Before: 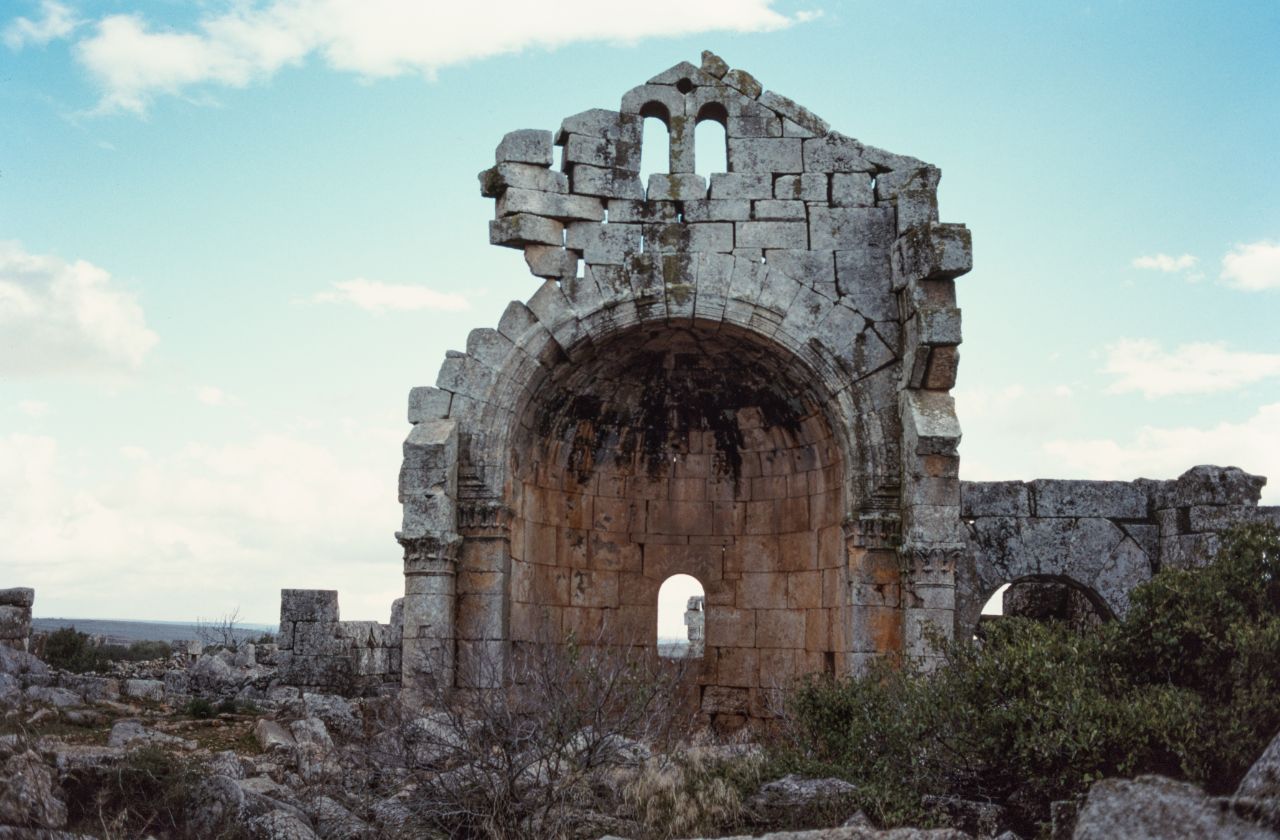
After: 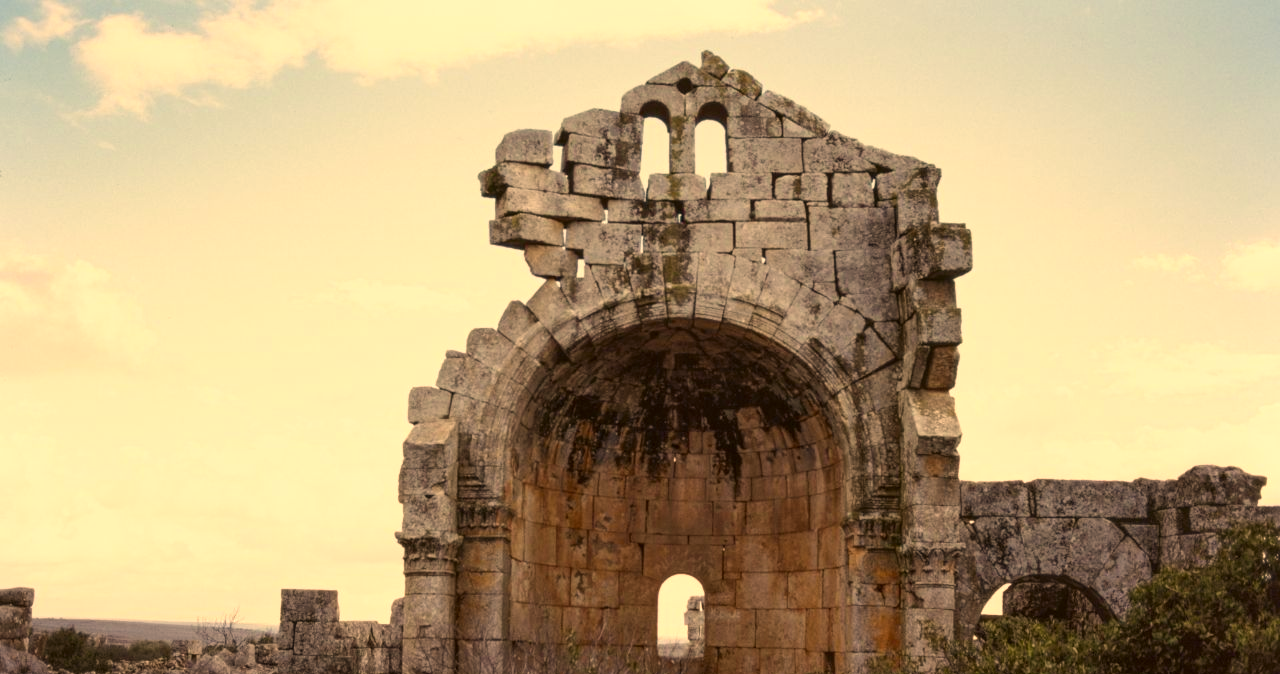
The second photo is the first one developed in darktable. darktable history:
exposure: exposure 0.178 EV, compensate exposure bias true, compensate highlight preservation false
crop: bottom 19.644%
color balance rgb: perceptual saturation grading › global saturation -3%
color correction: highlights a* 17.94, highlights b* 35.39, shadows a* 1.48, shadows b* 6.42, saturation 1.01
